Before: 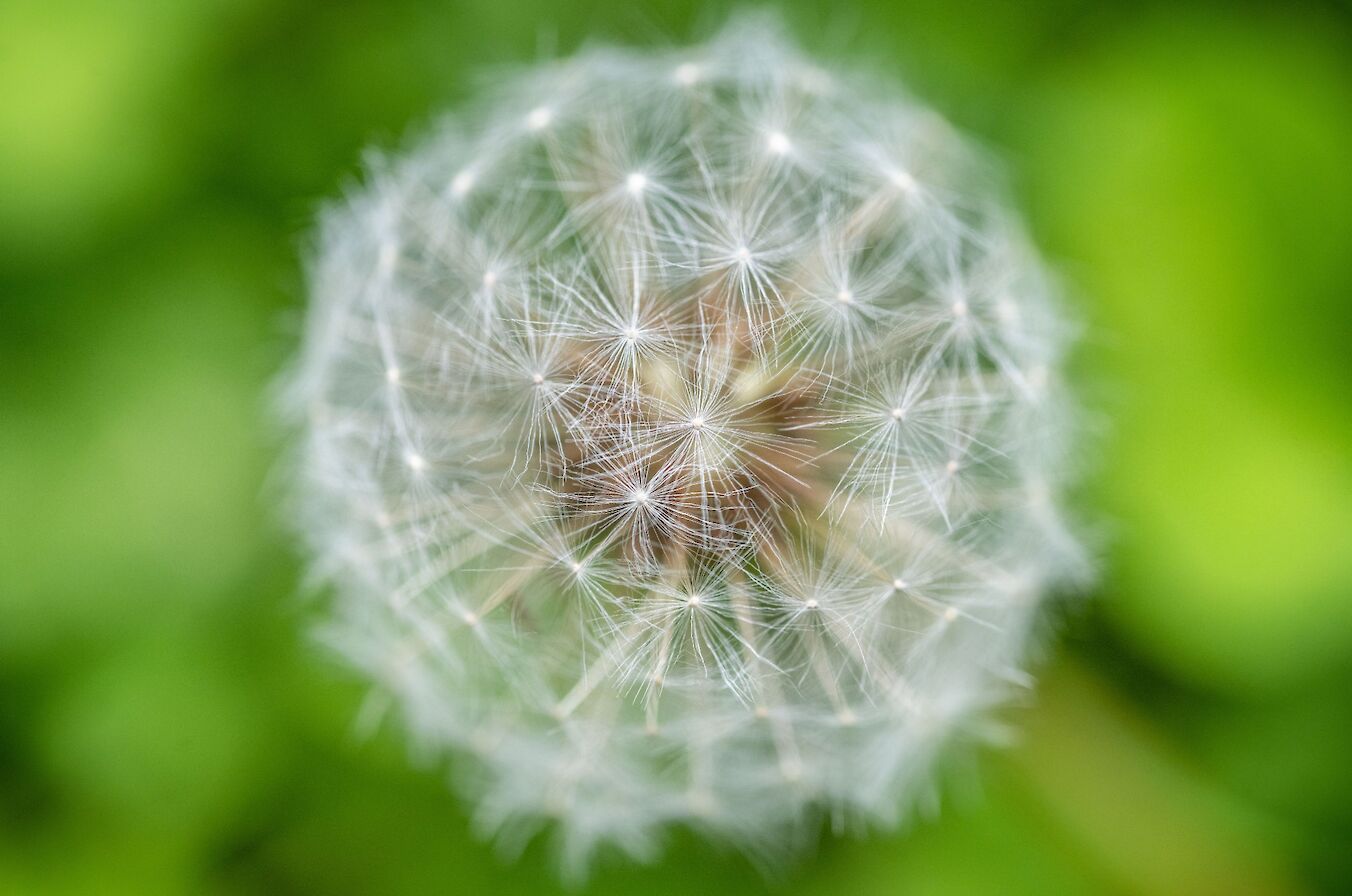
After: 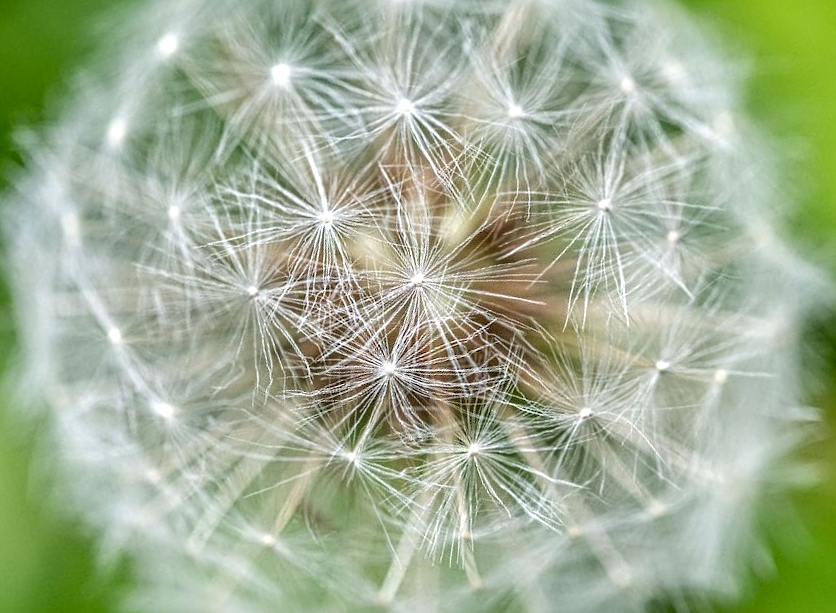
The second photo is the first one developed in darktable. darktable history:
local contrast: detail 130%
crop and rotate: angle 19.33°, left 6.752%, right 3.937%, bottom 1.132%
sharpen: radius 4.918
